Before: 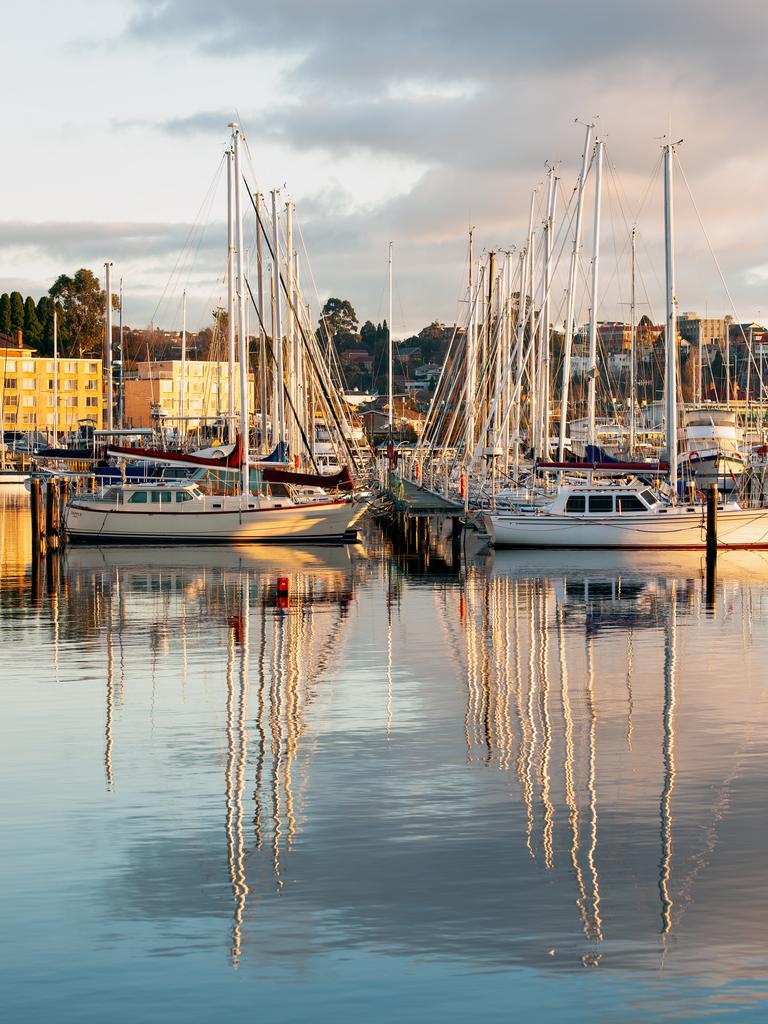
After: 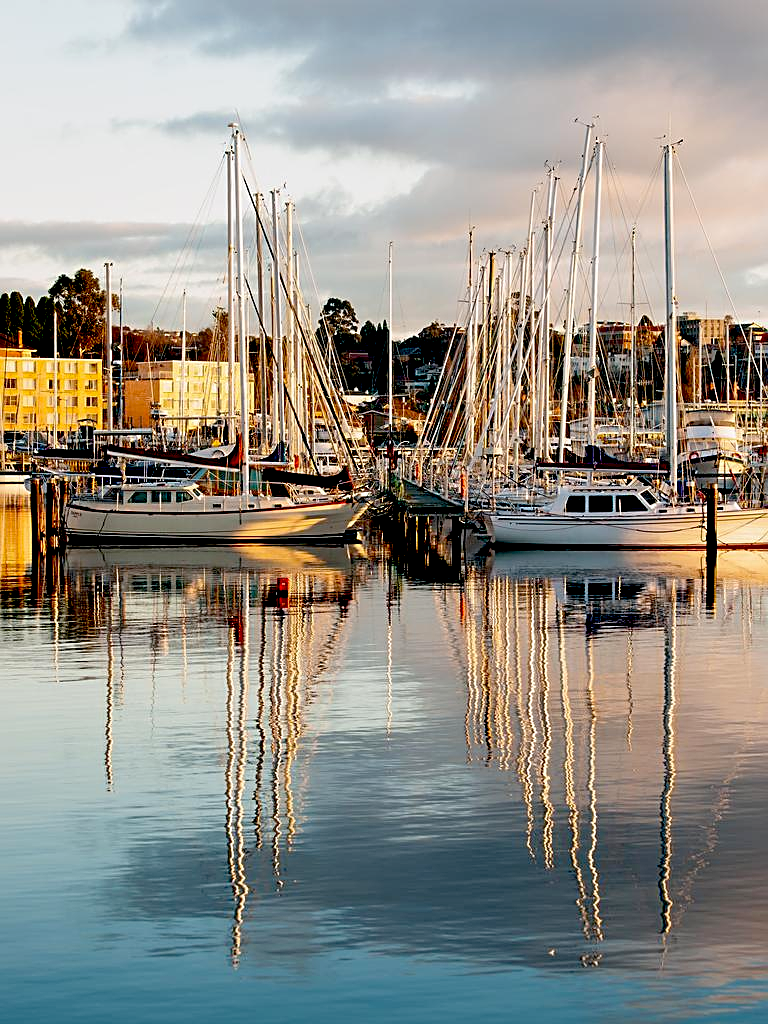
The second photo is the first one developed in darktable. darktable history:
sharpen: on, module defaults
exposure: black level correction 0.046, exposure 0.014 EV, compensate highlight preservation false
